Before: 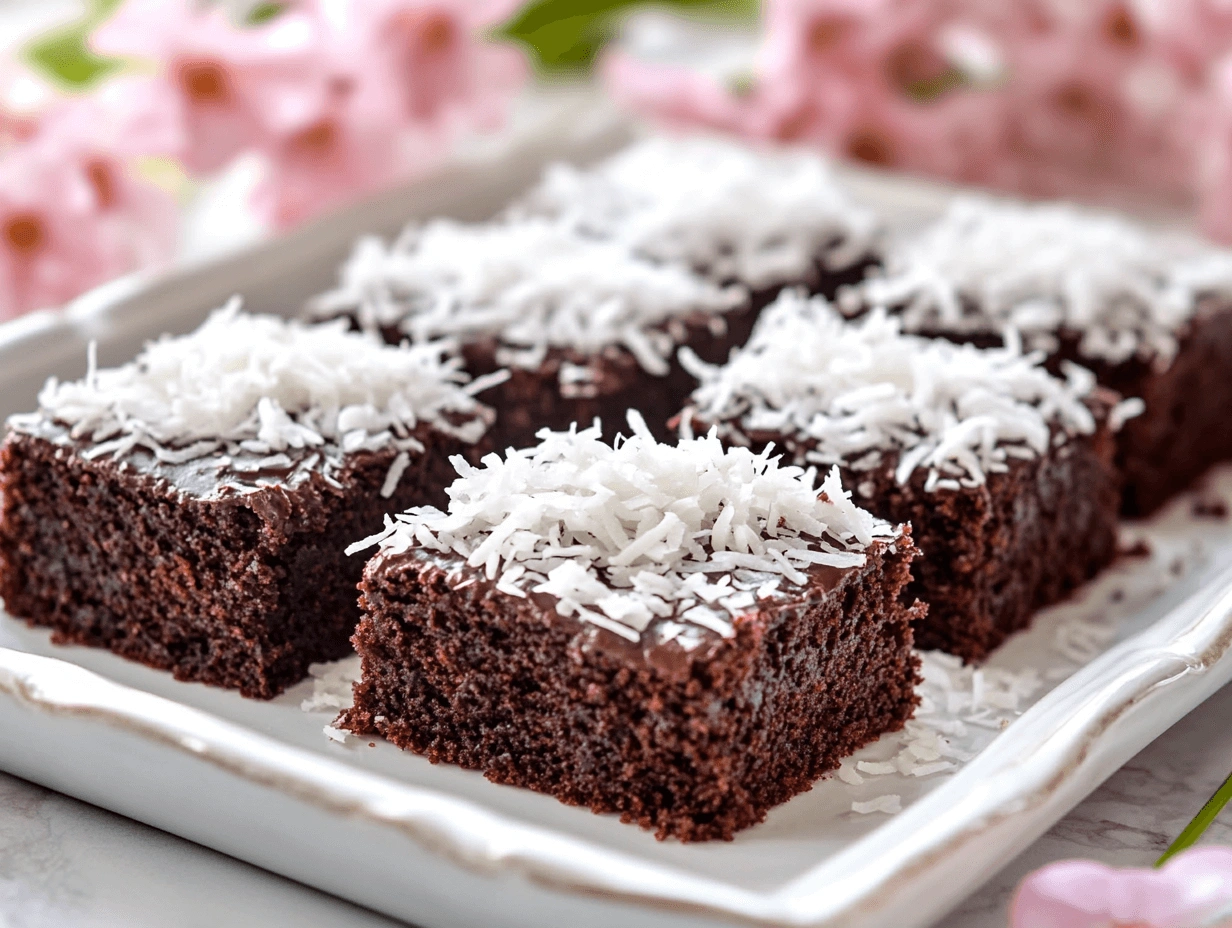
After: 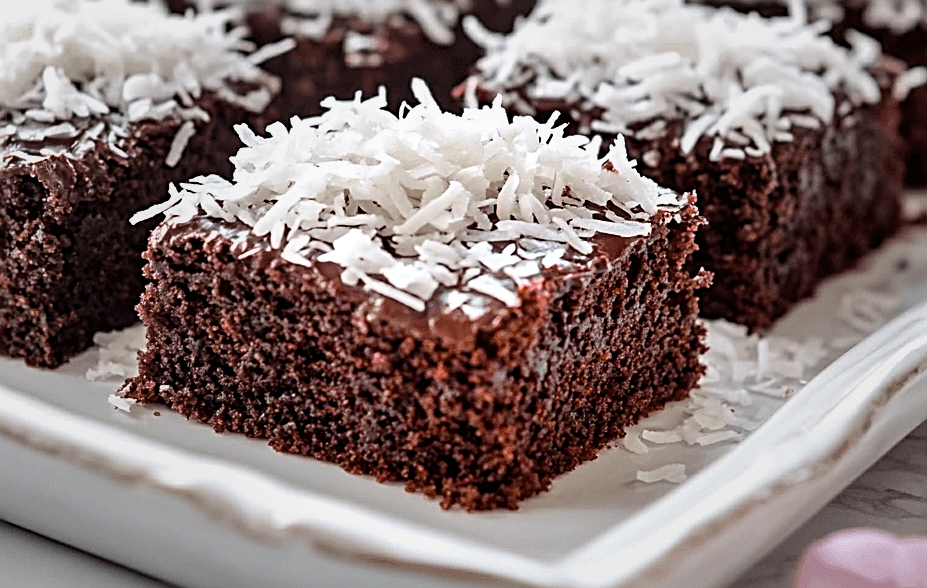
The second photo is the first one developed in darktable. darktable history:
color balance rgb: perceptual saturation grading › global saturation 25.382%, global vibrance 14.729%
crop and rotate: left 17.453%, top 35.703%, right 7.248%, bottom 0.842%
exposure: compensate highlight preservation false
sharpen: radius 2.536, amount 0.628
shadows and highlights: soften with gaussian
vignetting: fall-off start 30.66%, fall-off radius 35.94%, brightness -0.177, saturation -0.297, unbound false
